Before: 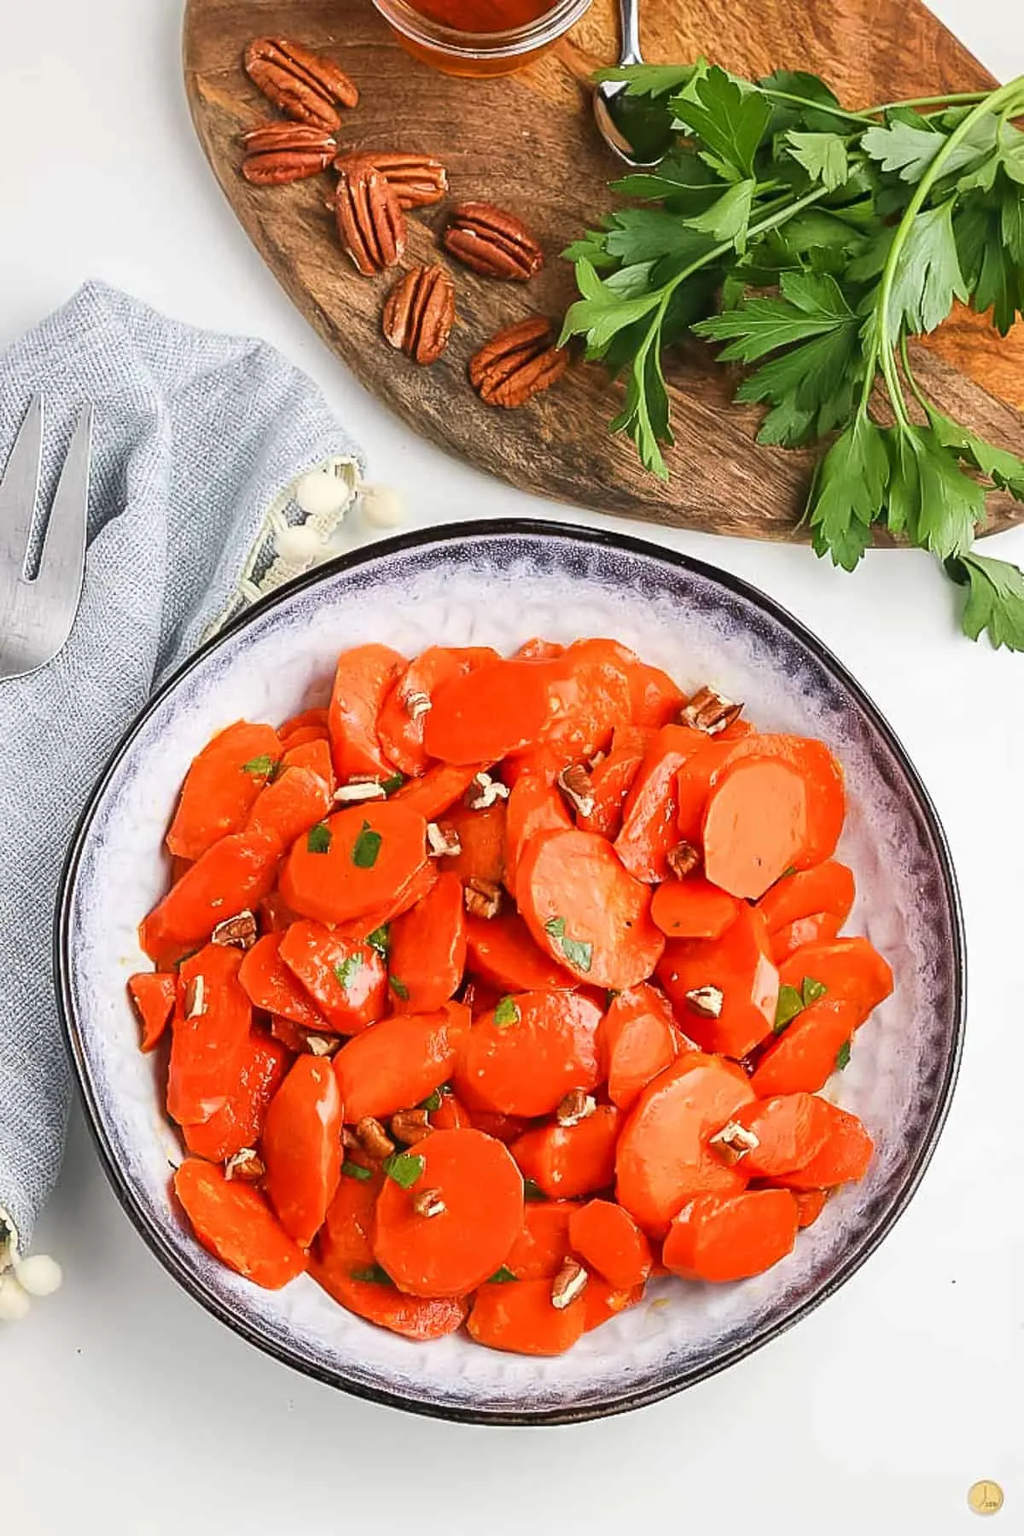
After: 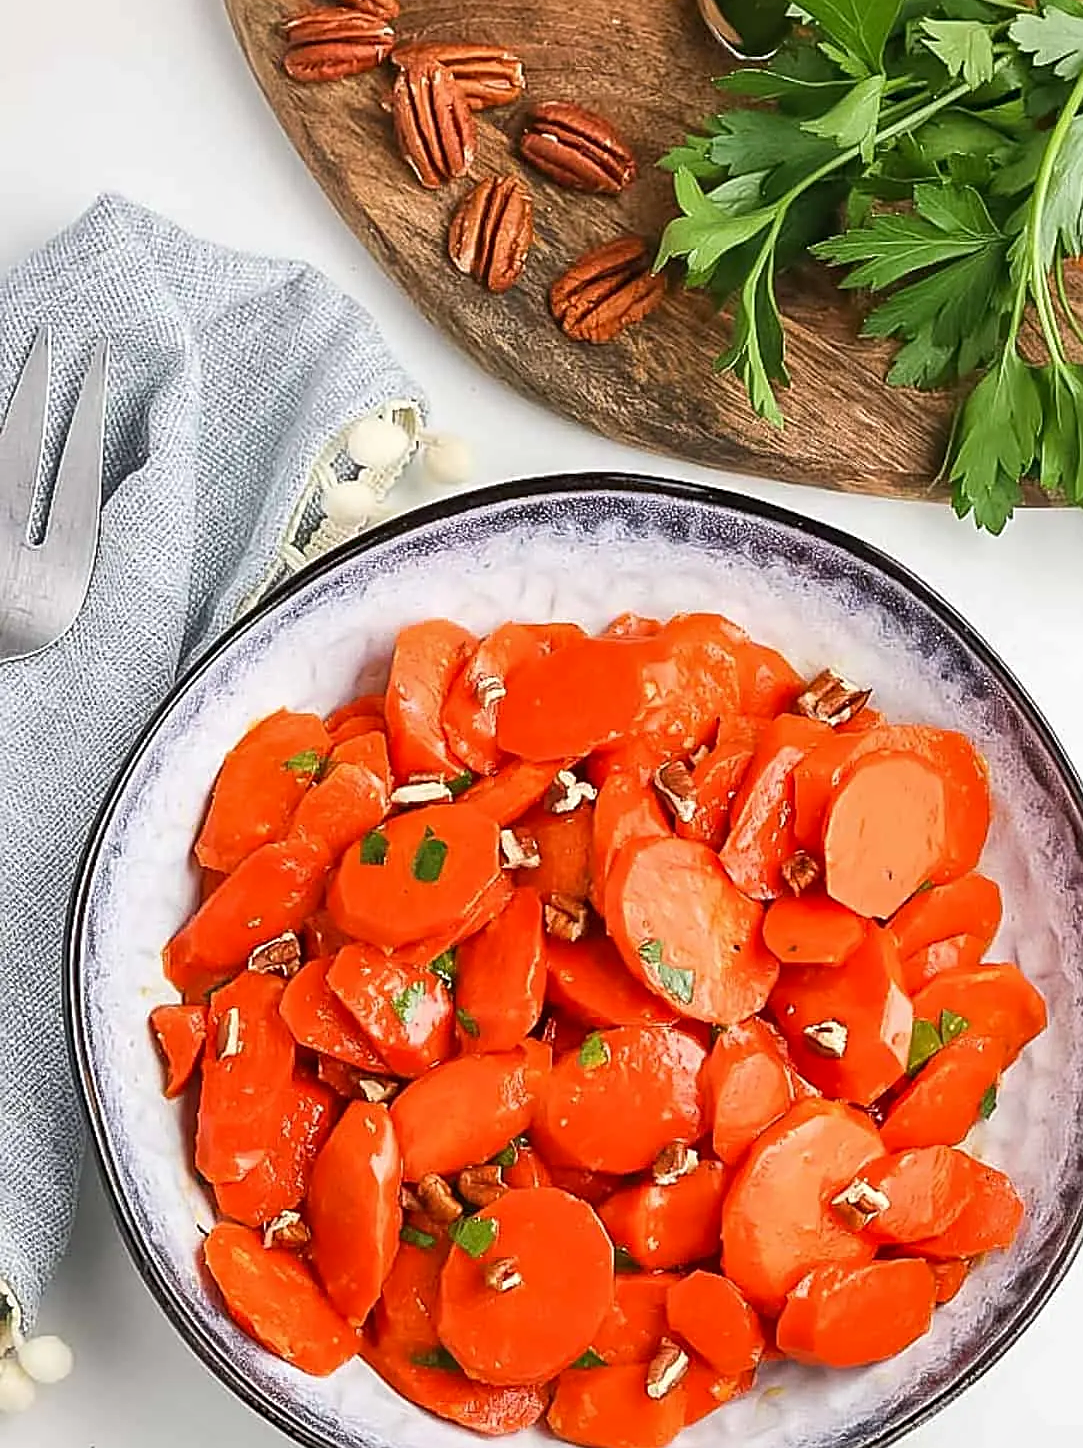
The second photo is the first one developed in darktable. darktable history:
sharpen: on, module defaults
crop: top 7.554%, right 9.743%, bottom 11.994%
exposure: black level correction 0.001, exposure 0.015 EV, compensate exposure bias true, compensate highlight preservation false
shadows and highlights: shadows 36.42, highlights -27.73, soften with gaussian
